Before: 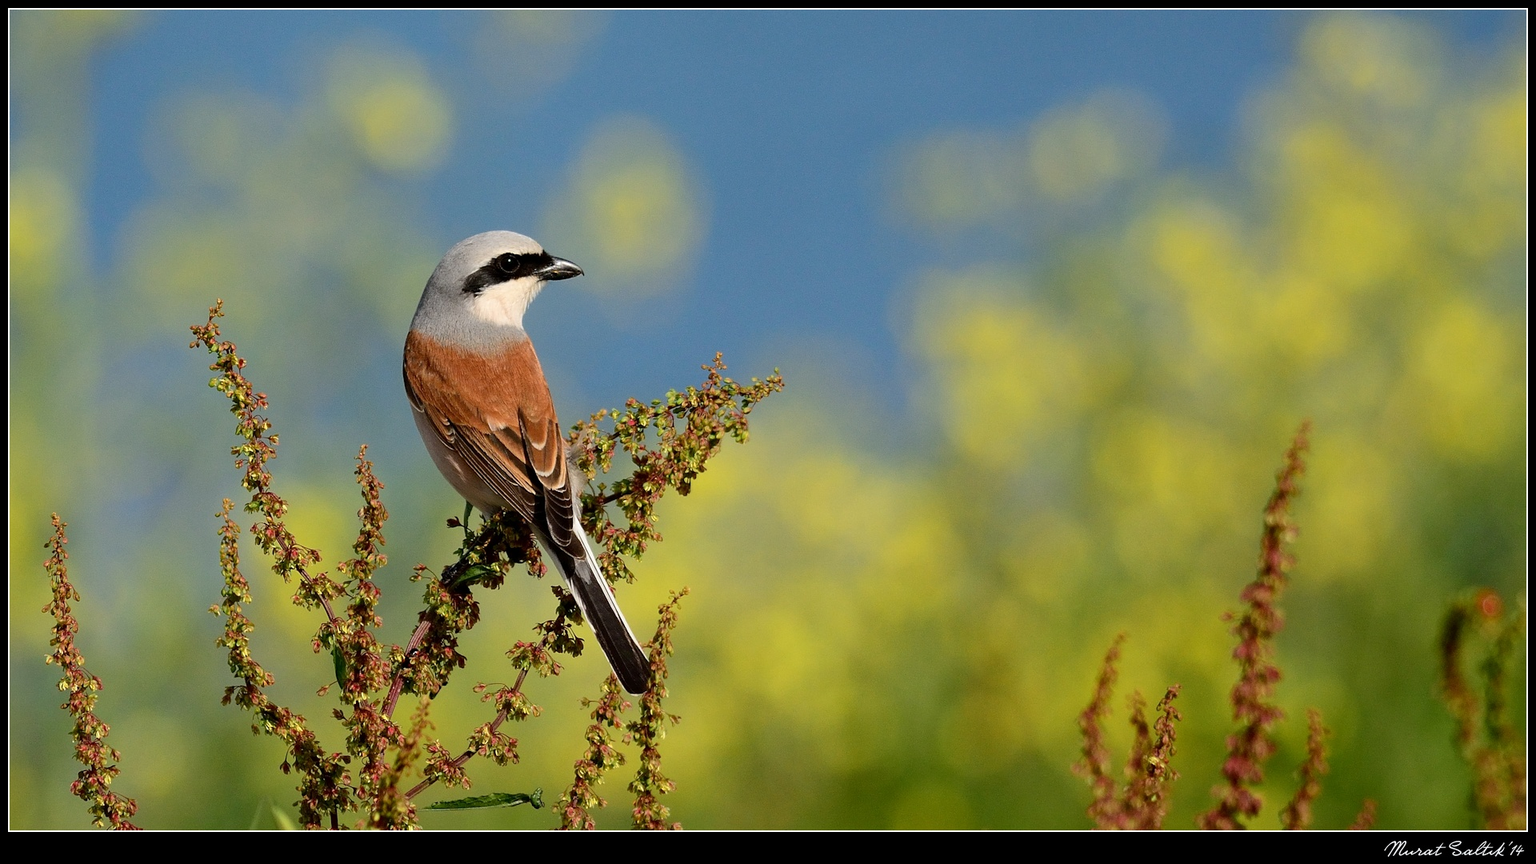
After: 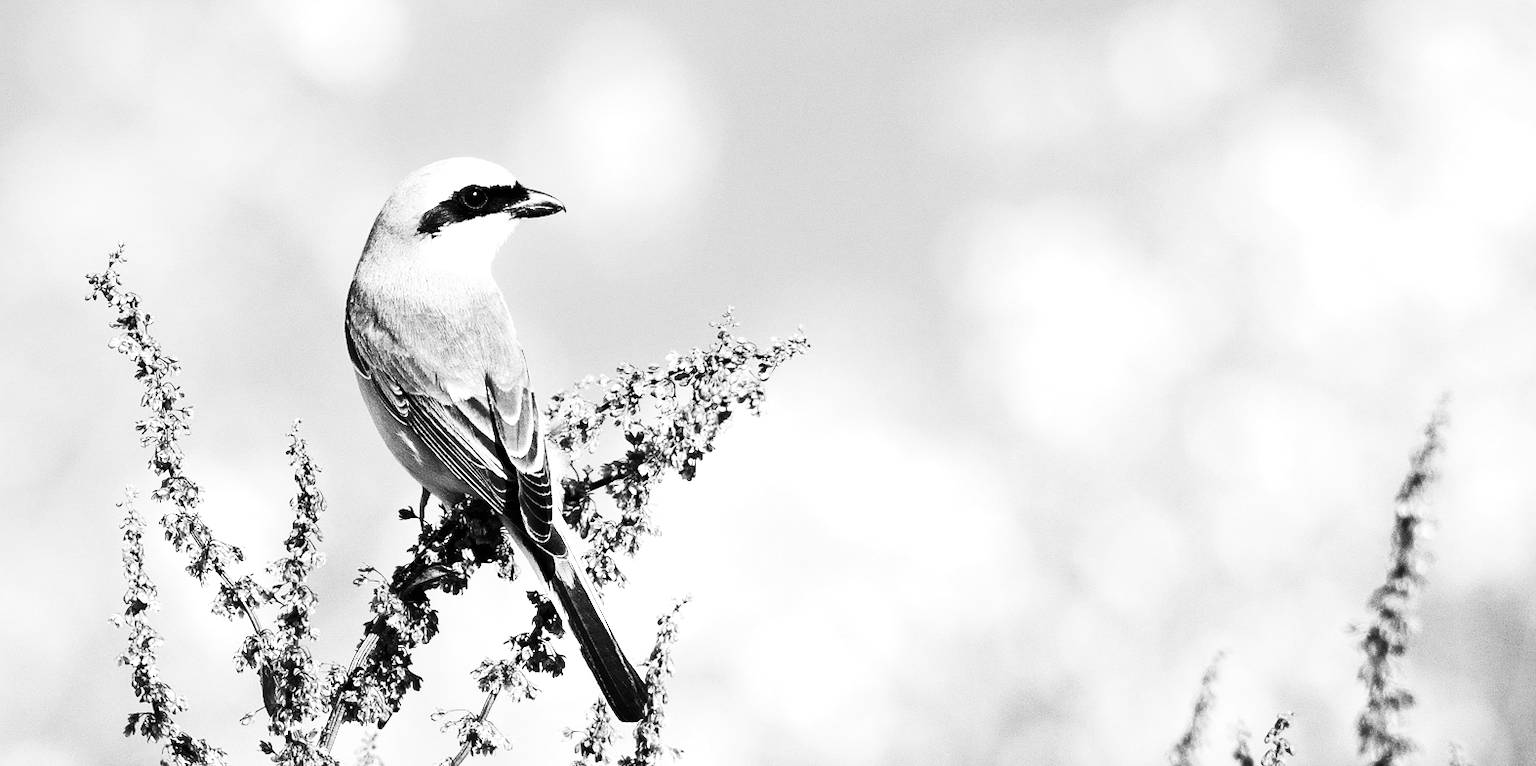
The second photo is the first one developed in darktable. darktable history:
exposure: black level correction 0, exposure 1.5 EV, compensate exposure bias true, compensate highlight preservation false
crop: left 7.856%, top 11.836%, right 10.12%, bottom 15.387%
monochrome: a 32, b 64, size 2.3
contrast brightness saturation: contrast 0.4, brightness 0.05, saturation 0.25
